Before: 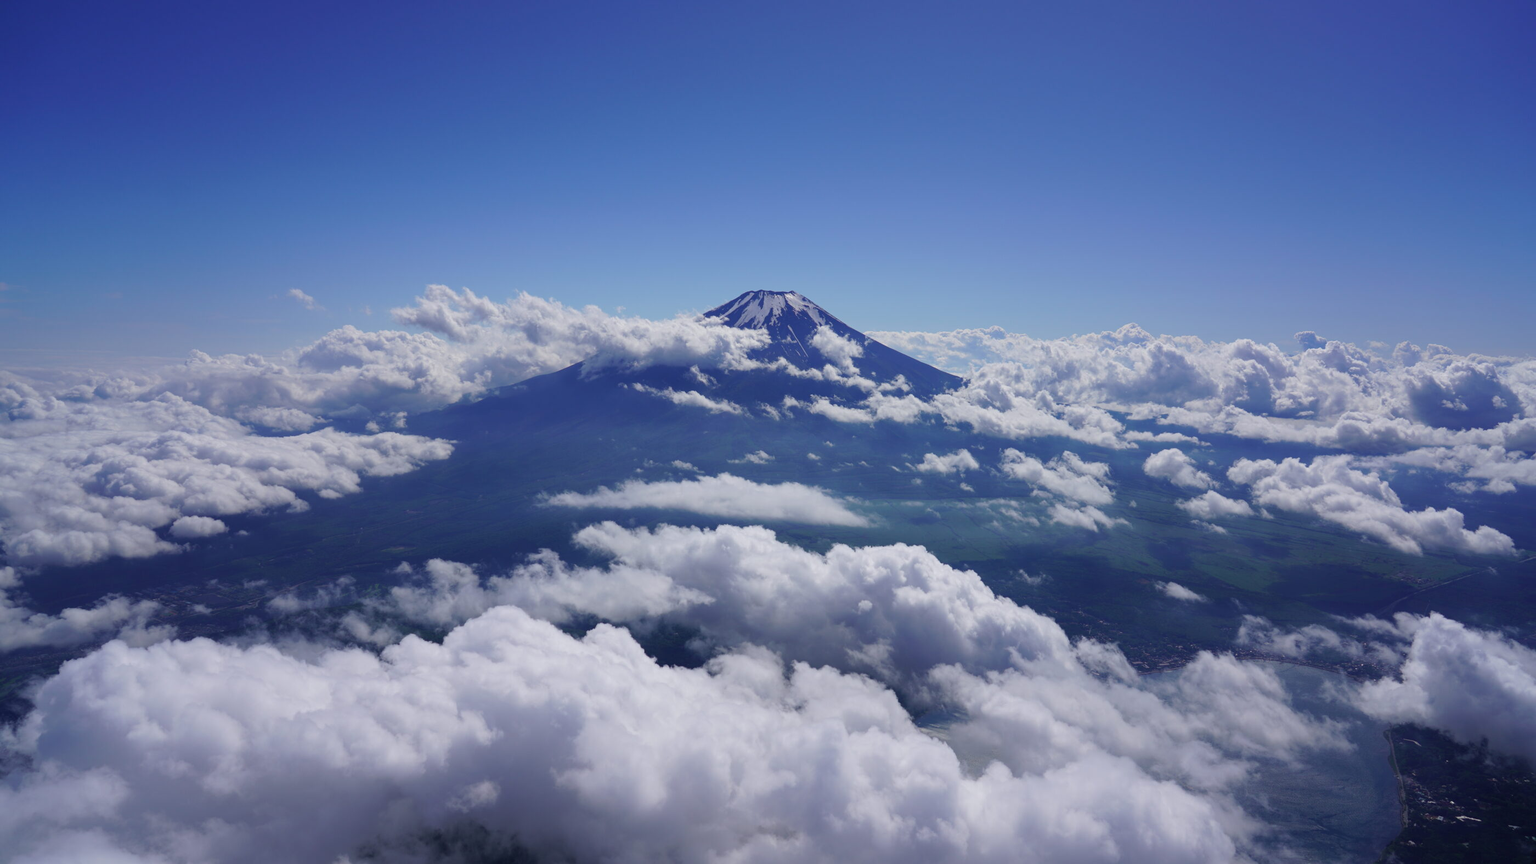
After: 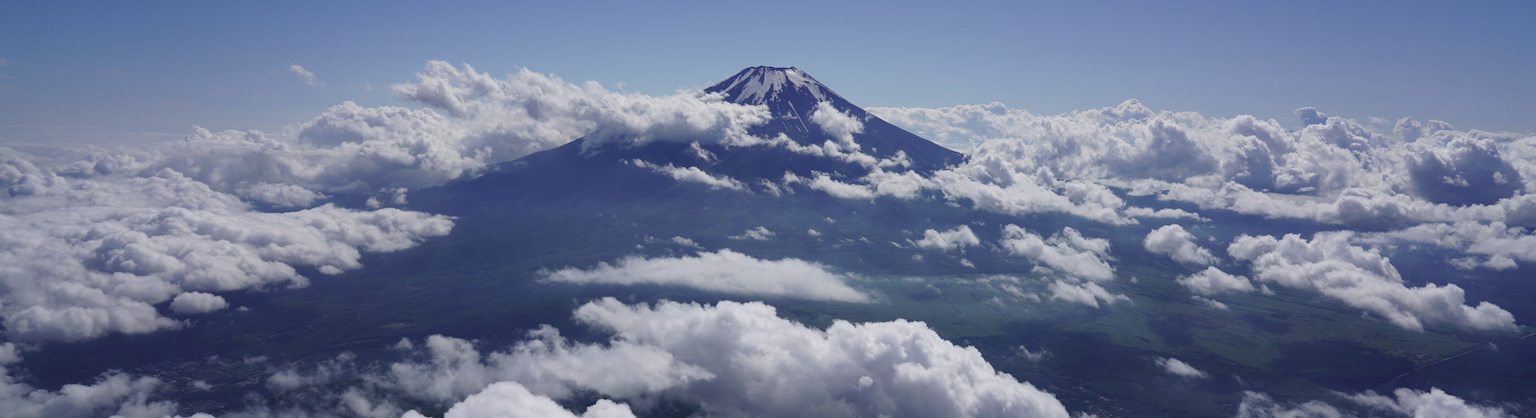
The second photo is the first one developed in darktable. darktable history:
crop and rotate: top 26.056%, bottom 25.543%
color balance: input saturation 100.43%, contrast fulcrum 14.22%, output saturation 70.41%
